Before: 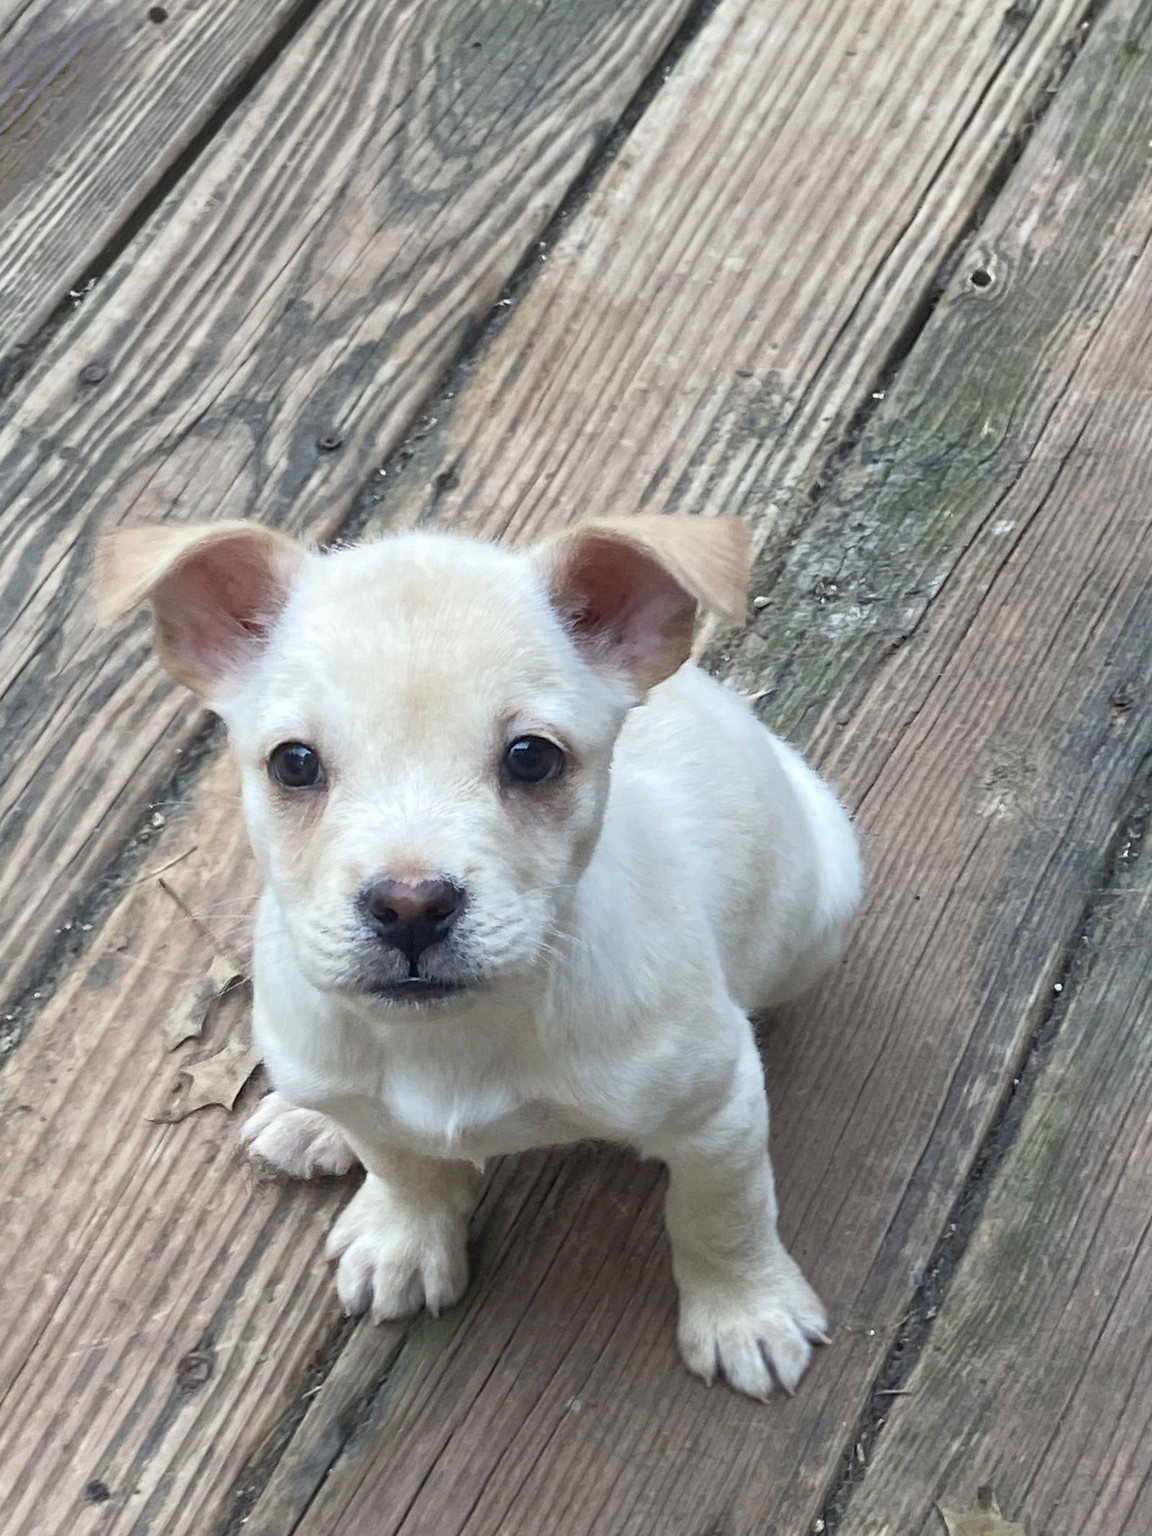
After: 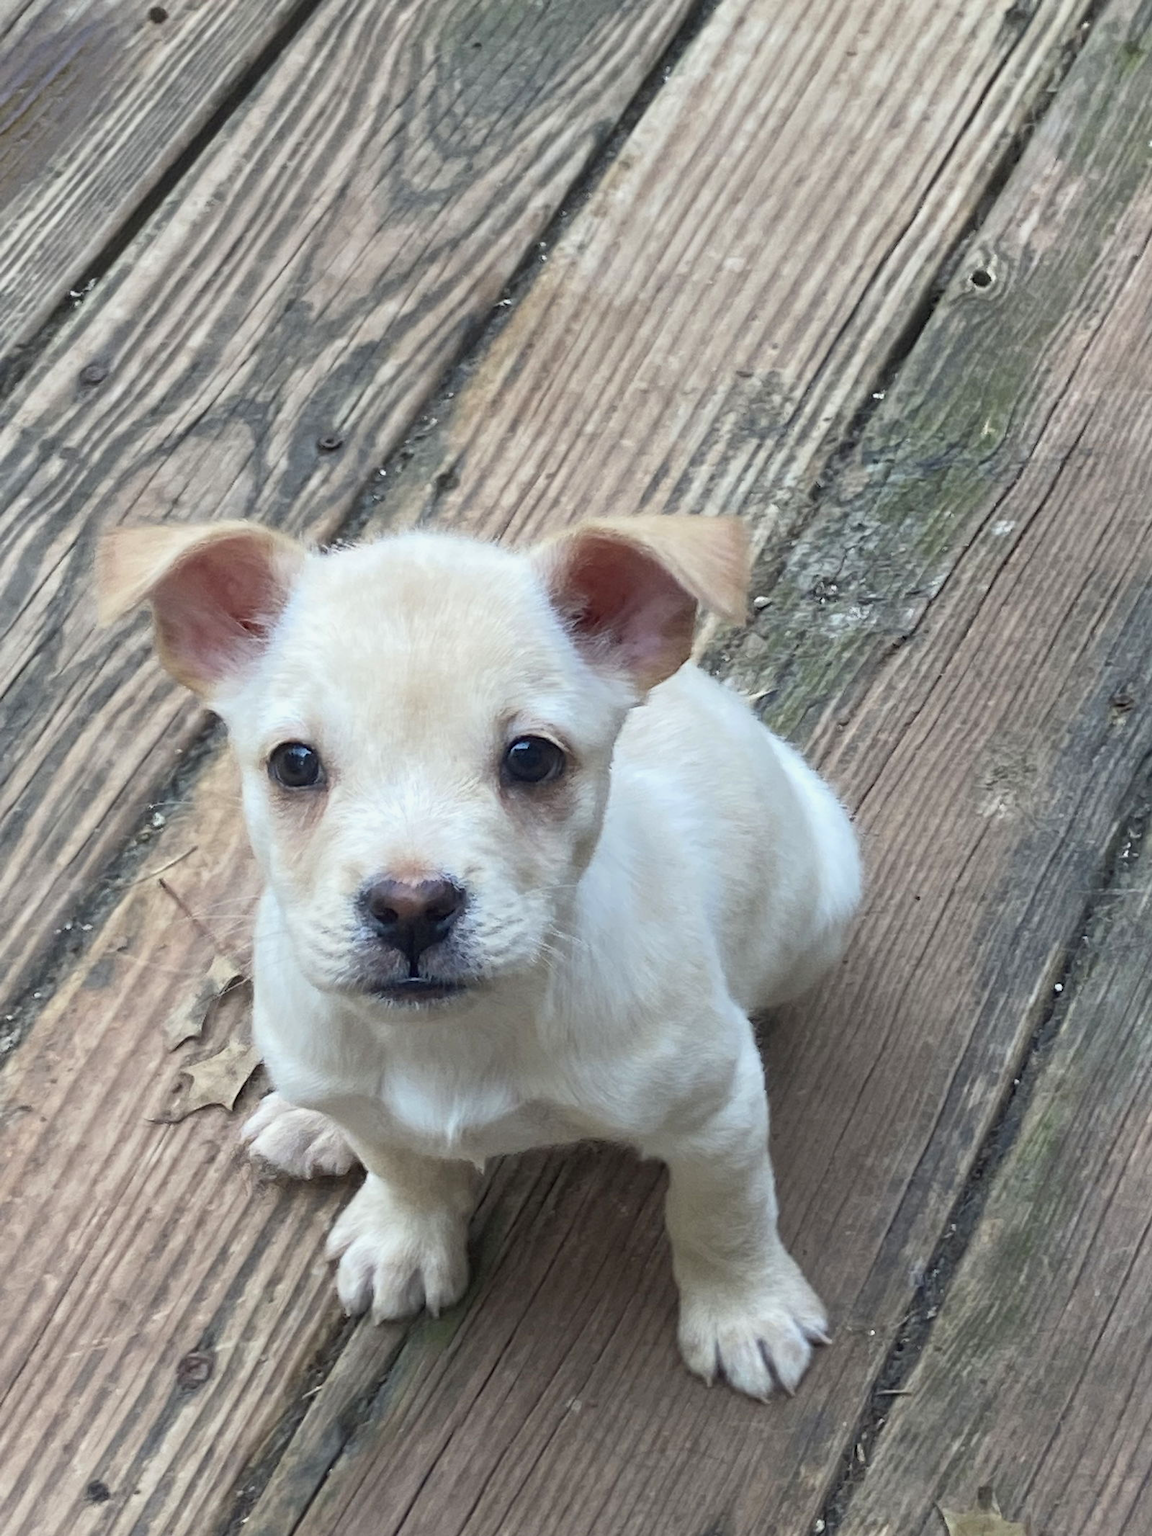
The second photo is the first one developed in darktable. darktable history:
contrast brightness saturation: contrast 0.038, saturation 0.161
exposure: exposure -0.113 EV, compensate highlight preservation false
